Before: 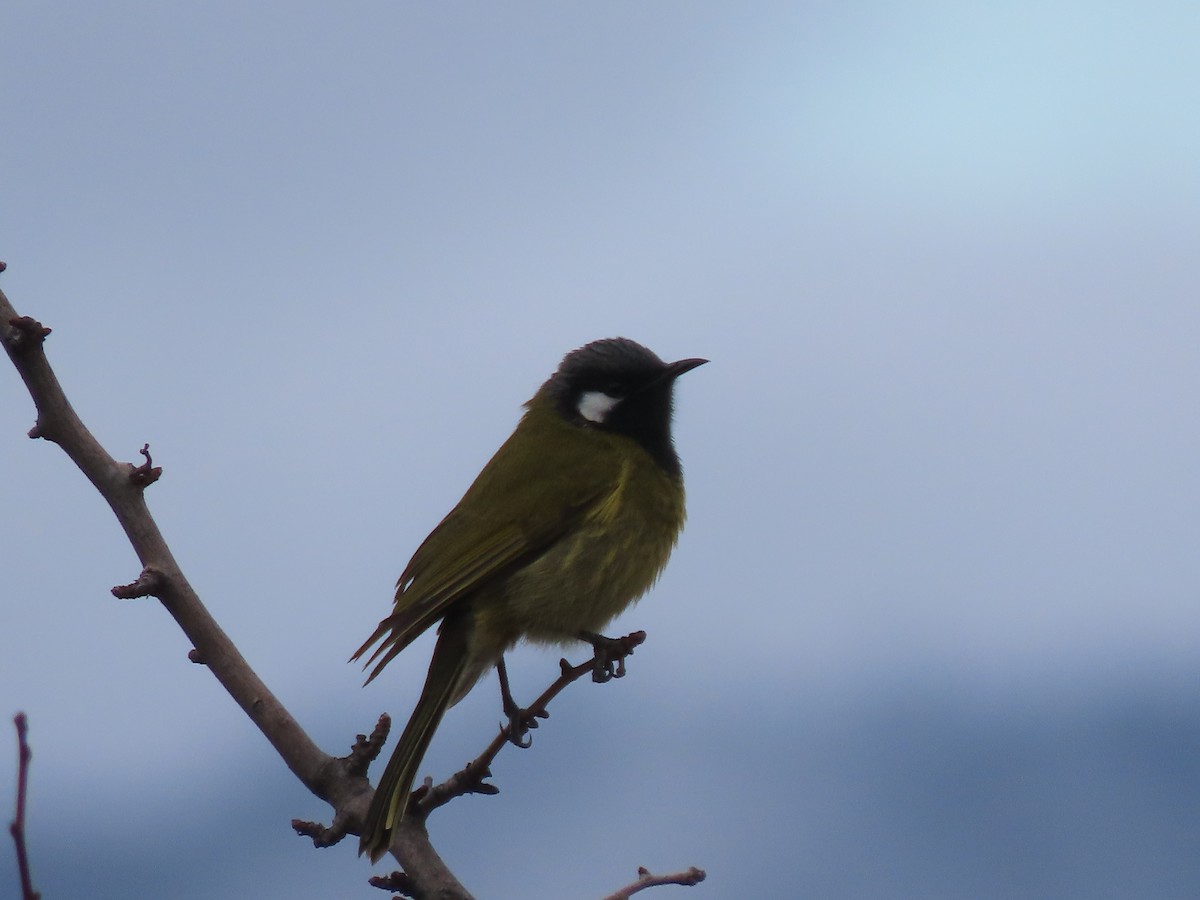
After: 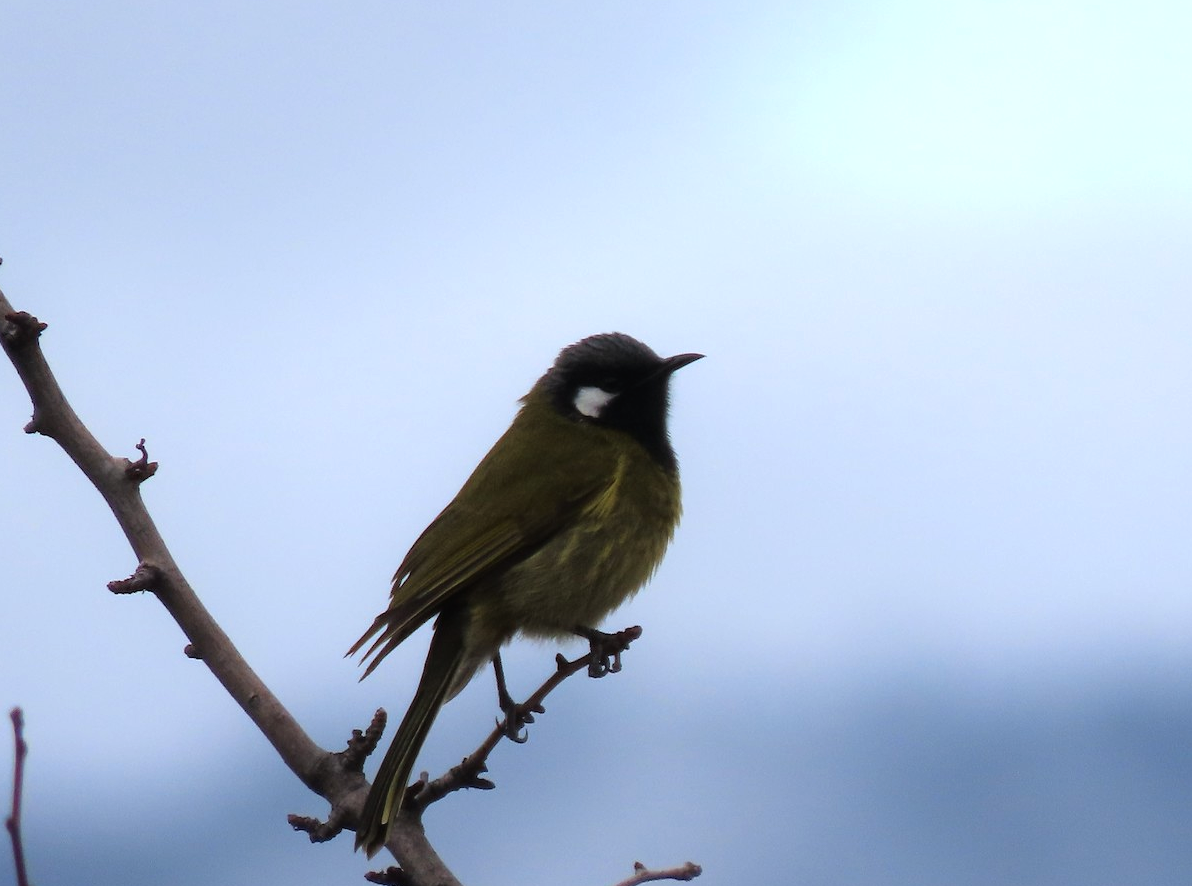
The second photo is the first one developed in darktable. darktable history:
tone equalizer: -8 EV -0.744 EV, -7 EV -0.68 EV, -6 EV -0.576 EV, -5 EV -0.387 EV, -3 EV 0.403 EV, -2 EV 0.6 EV, -1 EV 0.676 EV, +0 EV 0.763 EV
crop: left 0.411%, top 0.577%, right 0.21%, bottom 0.896%
